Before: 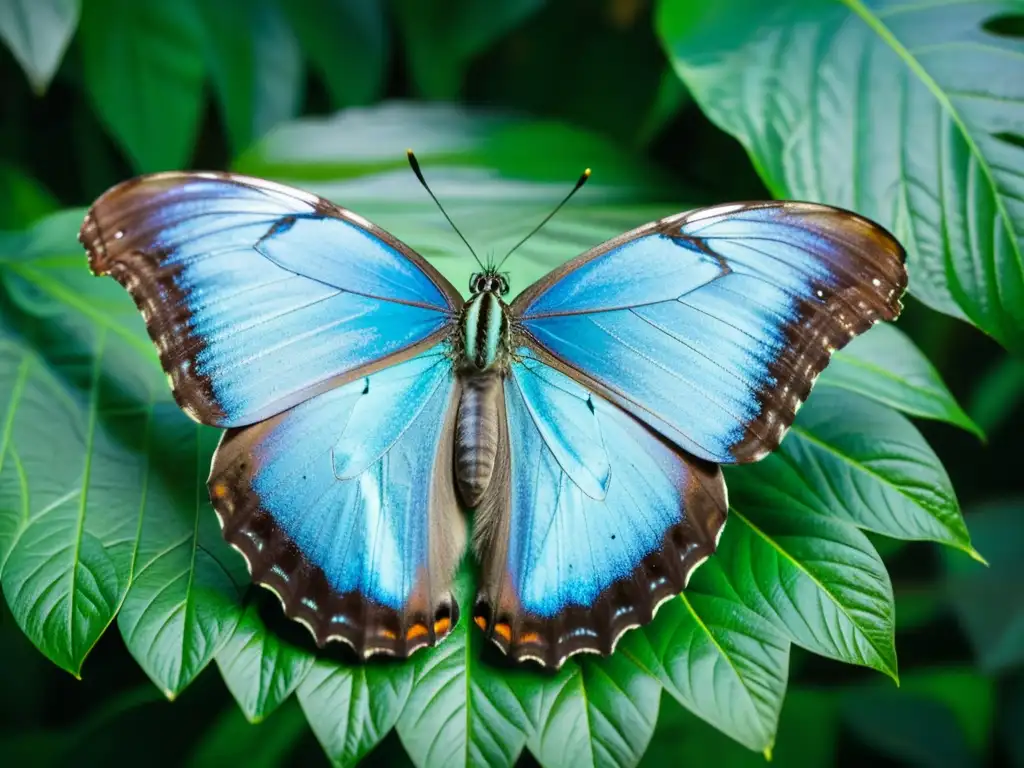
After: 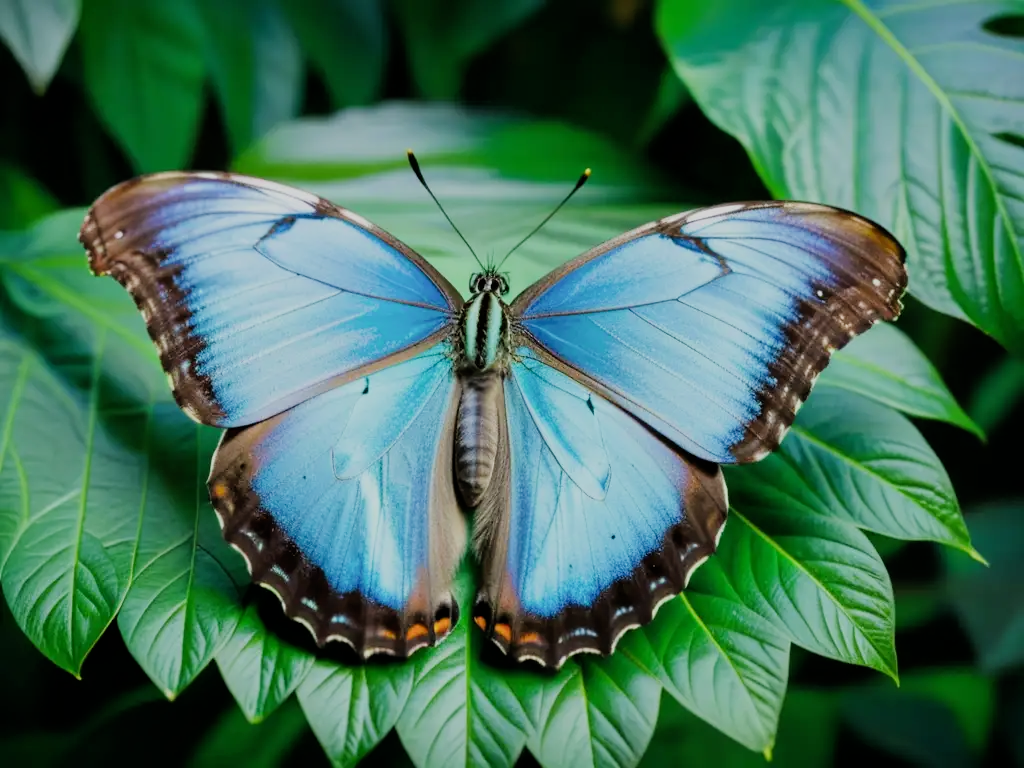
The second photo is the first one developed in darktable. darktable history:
filmic rgb: black relative exposure -7.65 EV, white relative exposure 4.56 EV, threshold 5.96 EV, hardness 3.61, enable highlight reconstruction true
